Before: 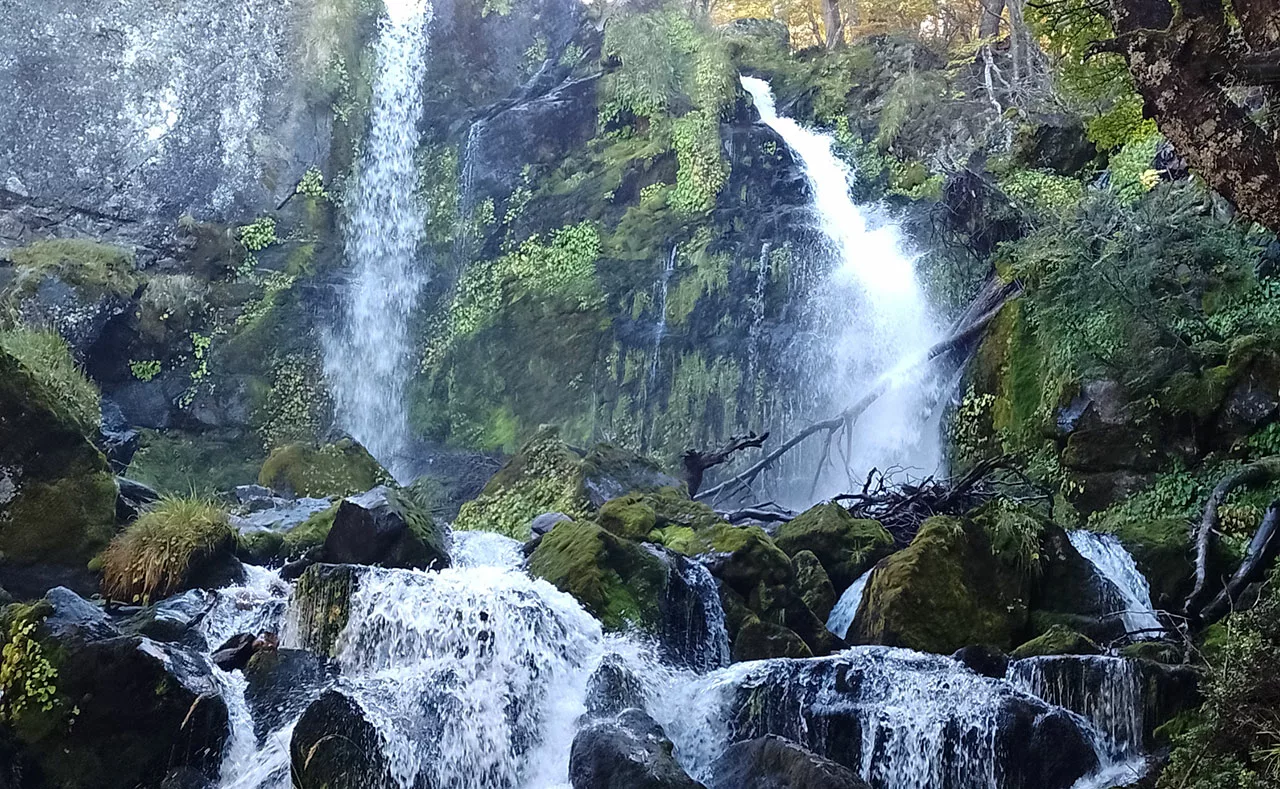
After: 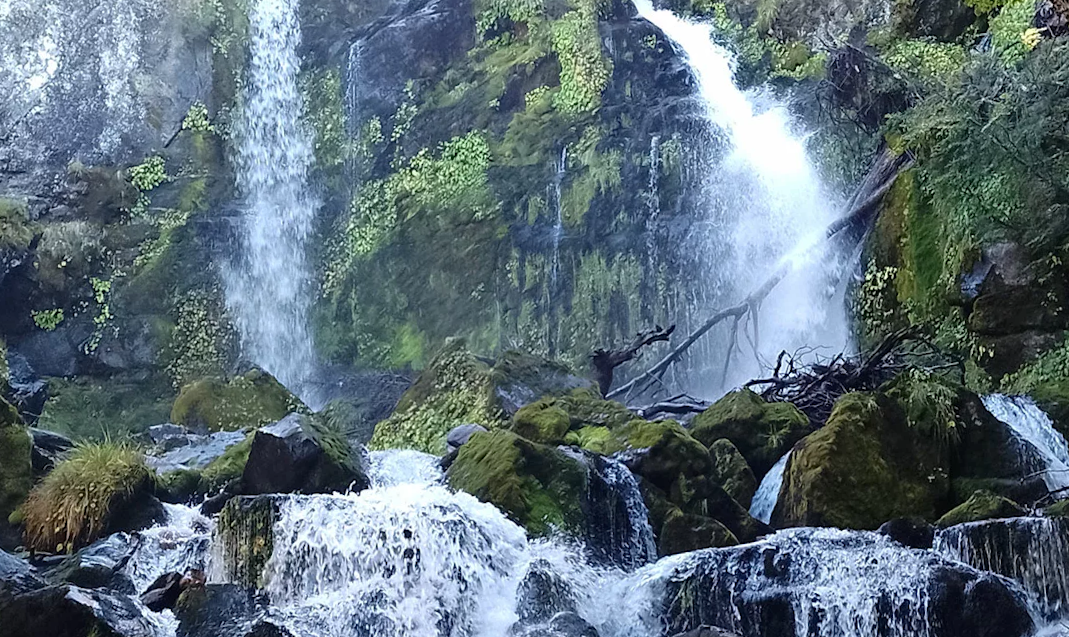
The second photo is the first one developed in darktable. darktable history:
crop: left 9.712%, top 16.928%, right 10.845%, bottom 12.332%
white balance: emerald 1
rotate and perspective: rotation -5.2°, automatic cropping off
